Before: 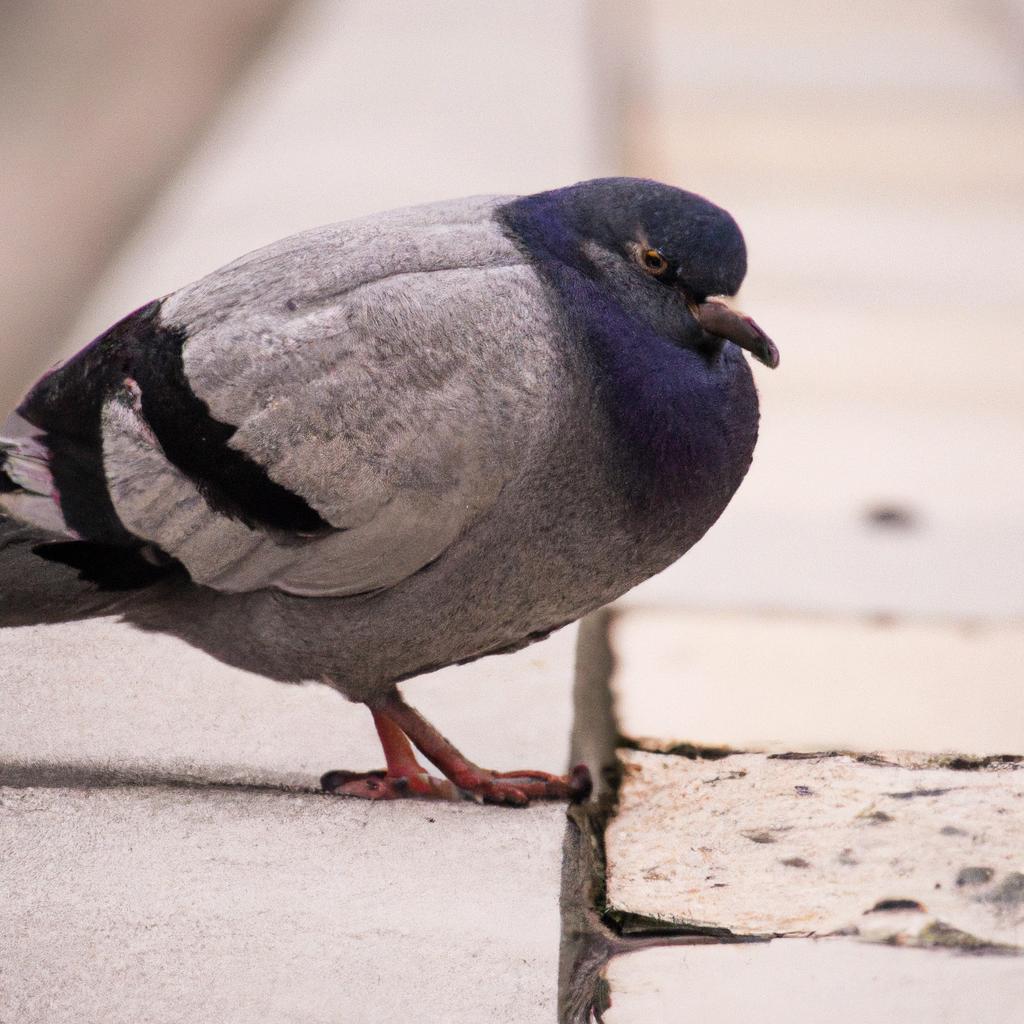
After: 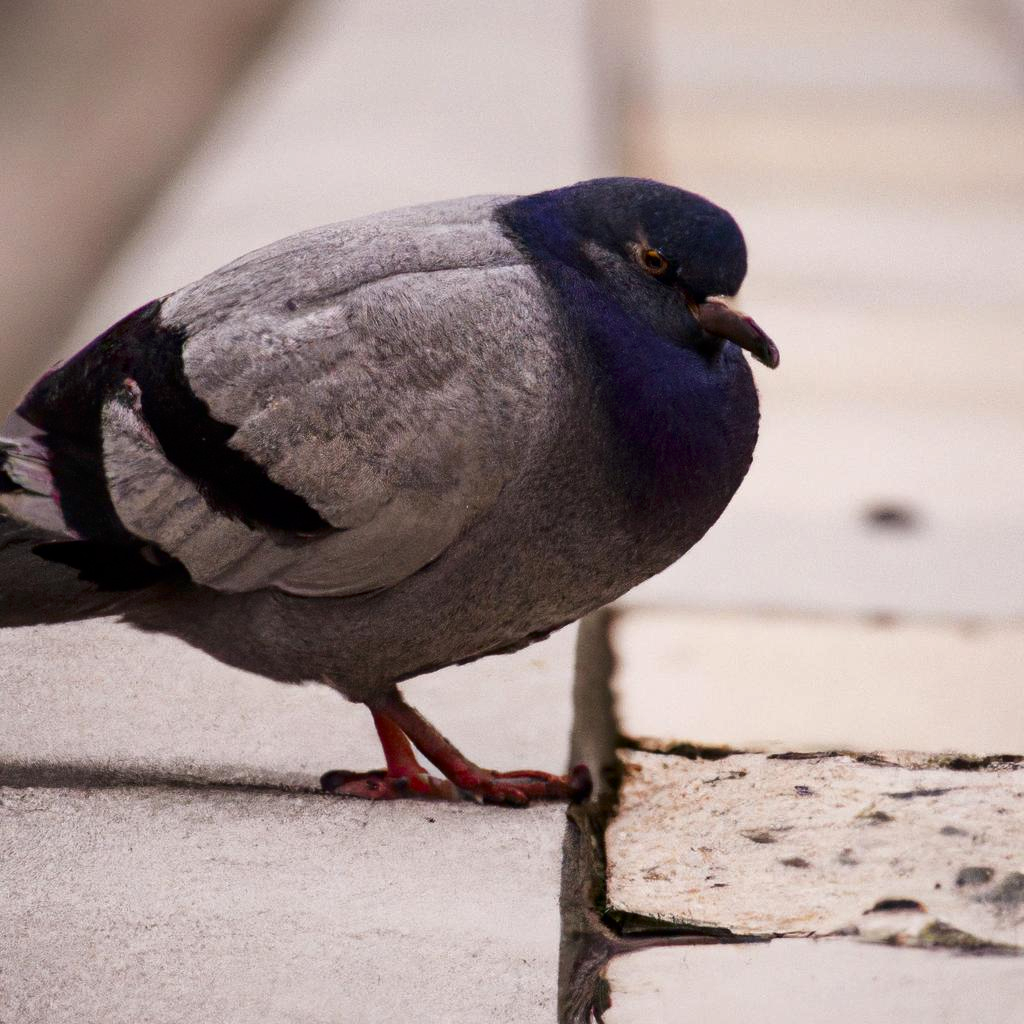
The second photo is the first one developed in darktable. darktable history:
contrast brightness saturation: brightness -0.216, saturation 0.084
